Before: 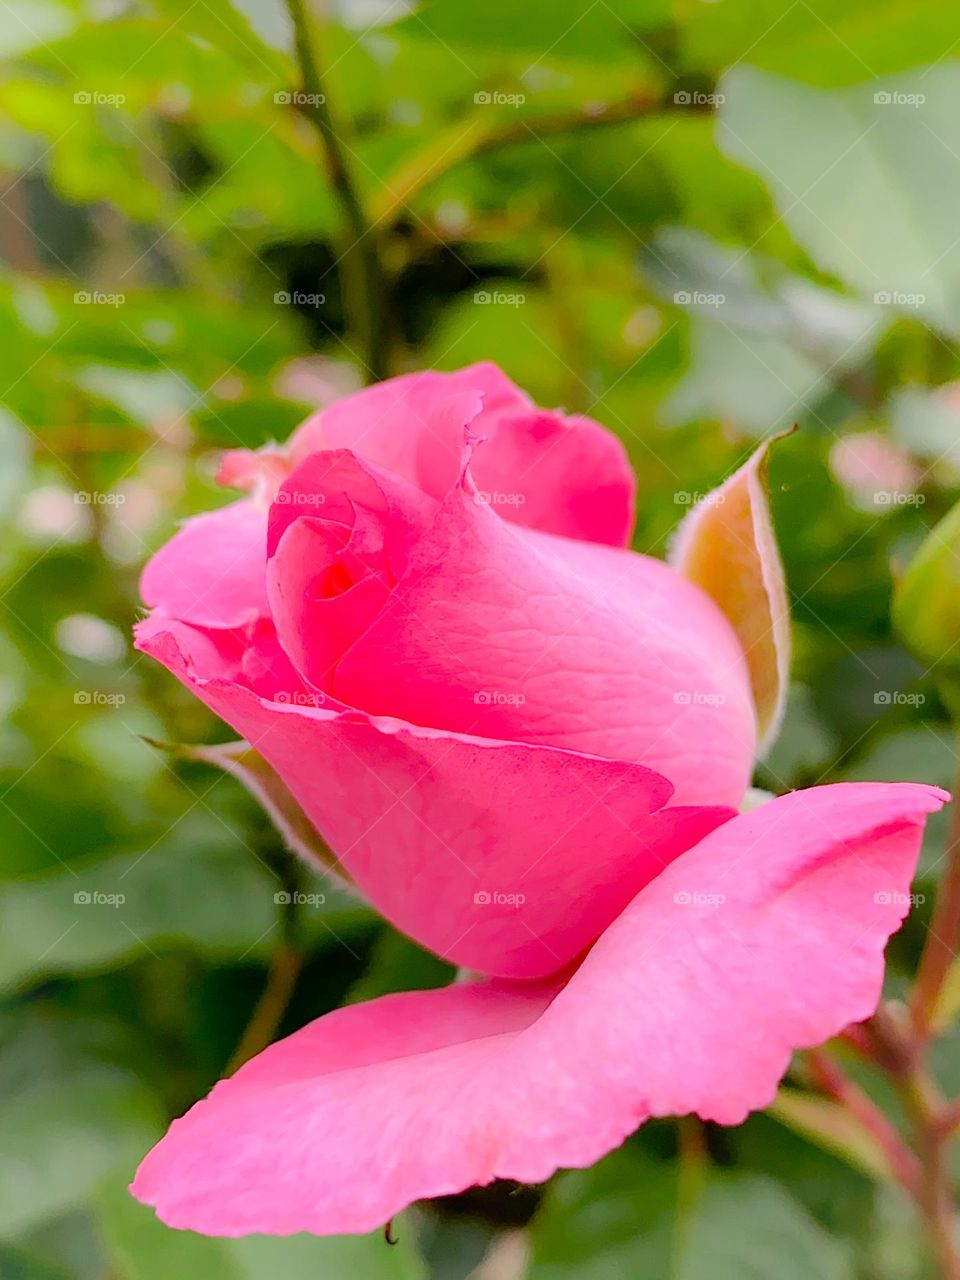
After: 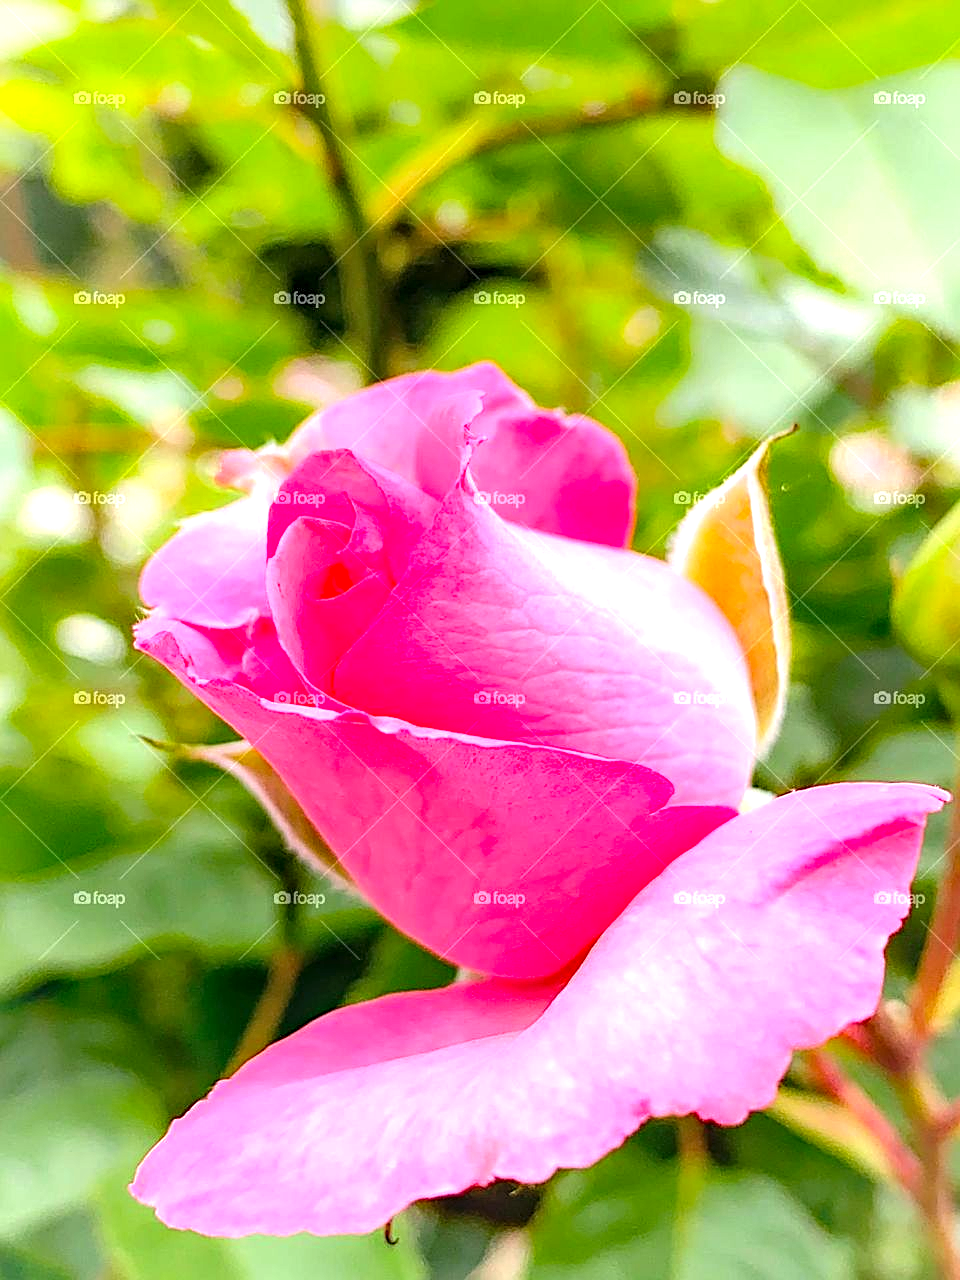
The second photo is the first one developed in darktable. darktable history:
haze removal: compatibility mode true, adaptive false
sharpen: on, module defaults
exposure: black level correction 0, exposure 1.098 EV, compensate highlight preservation false
local contrast: on, module defaults
